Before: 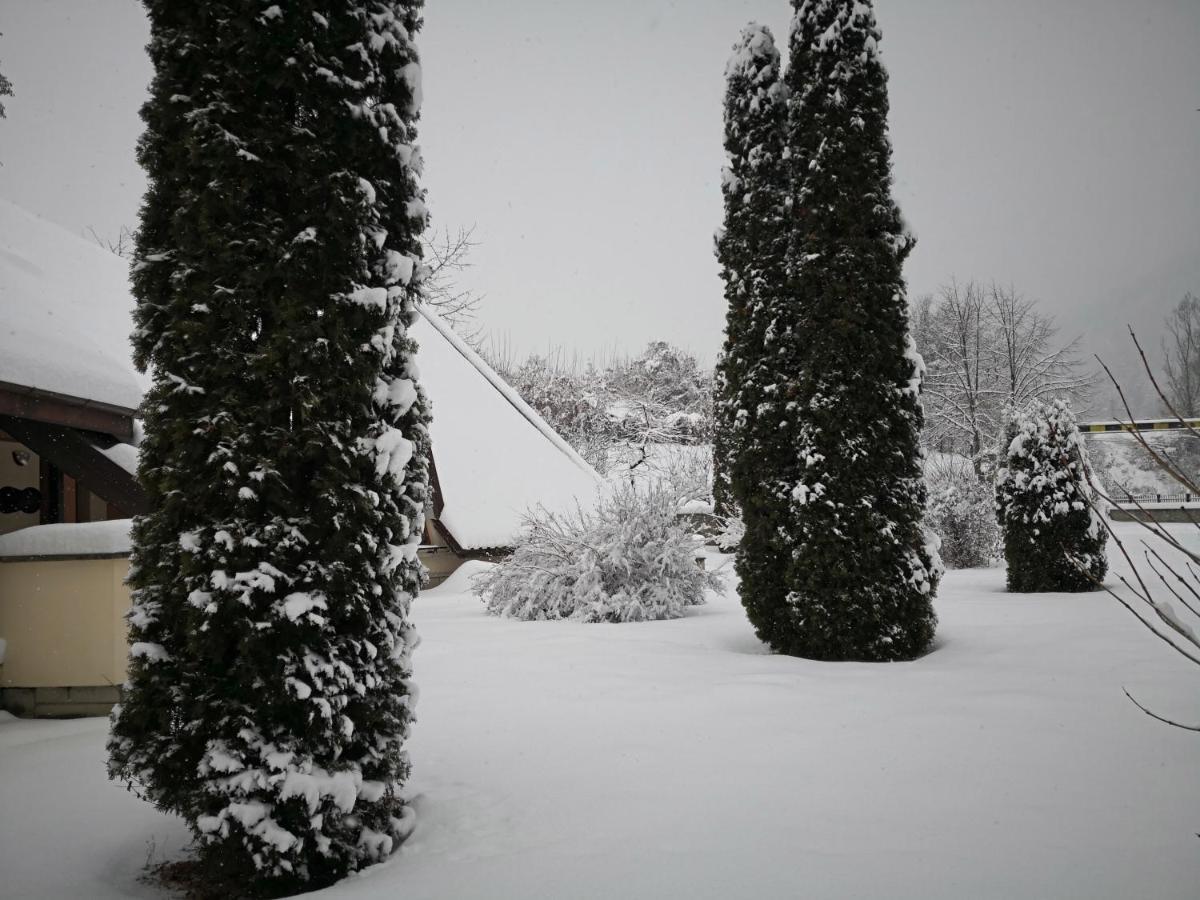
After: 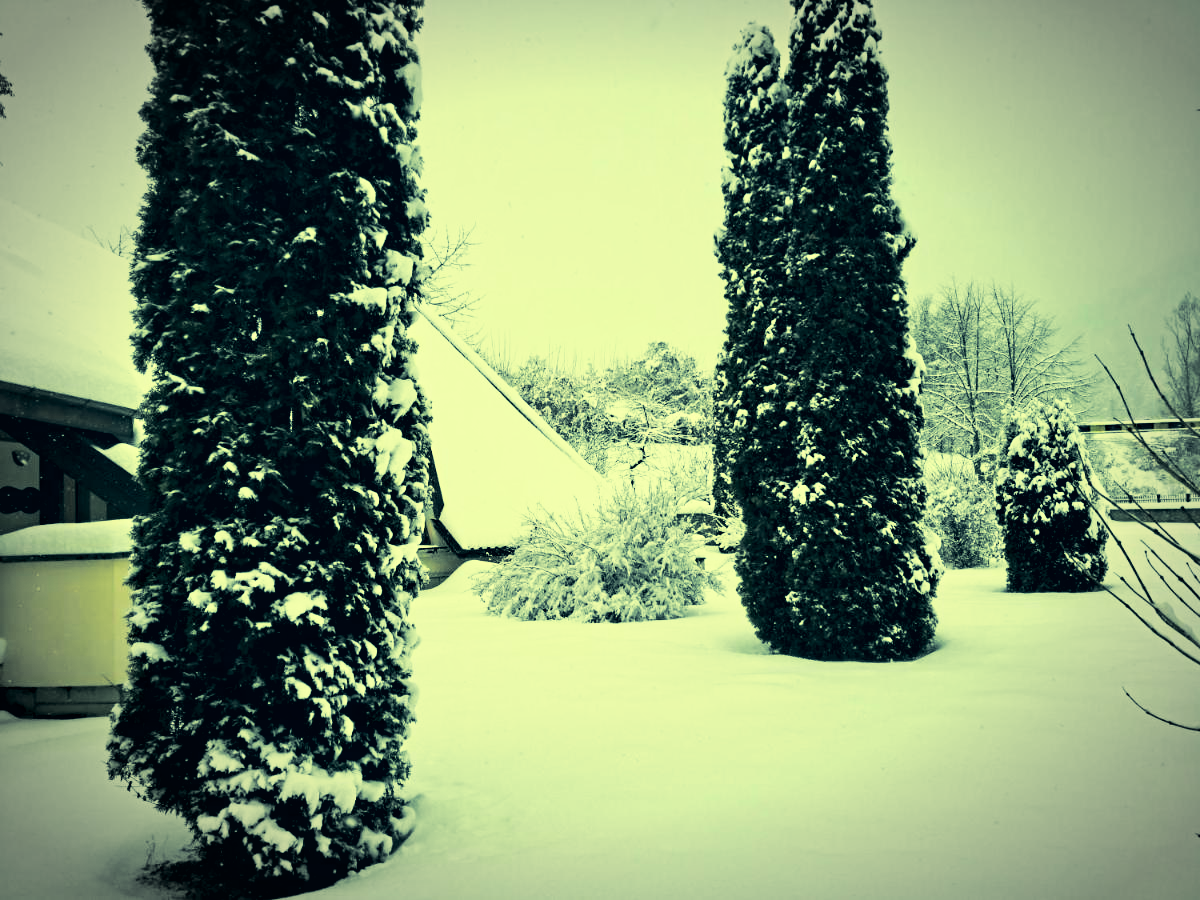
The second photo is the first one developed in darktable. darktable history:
contrast equalizer: y [[0.545, 0.572, 0.59, 0.59, 0.571, 0.545], [0.5 ×6], [0.5 ×6], [0 ×6], [0 ×6]]
split-toning: shadows › hue 43.2°, shadows › saturation 0, highlights › hue 50.4°, highlights › saturation 1
tone curve: curves: ch0 [(0, 0) (0.093, 0.104) (0.226, 0.291) (0.327, 0.431) (0.471, 0.648) (0.759, 0.926) (1, 1)], color space Lab, linked channels, preserve colors none
vignetting: automatic ratio true
color correction: highlights a* -15.58, highlights b* 40, shadows a* -40, shadows b* -26.18
